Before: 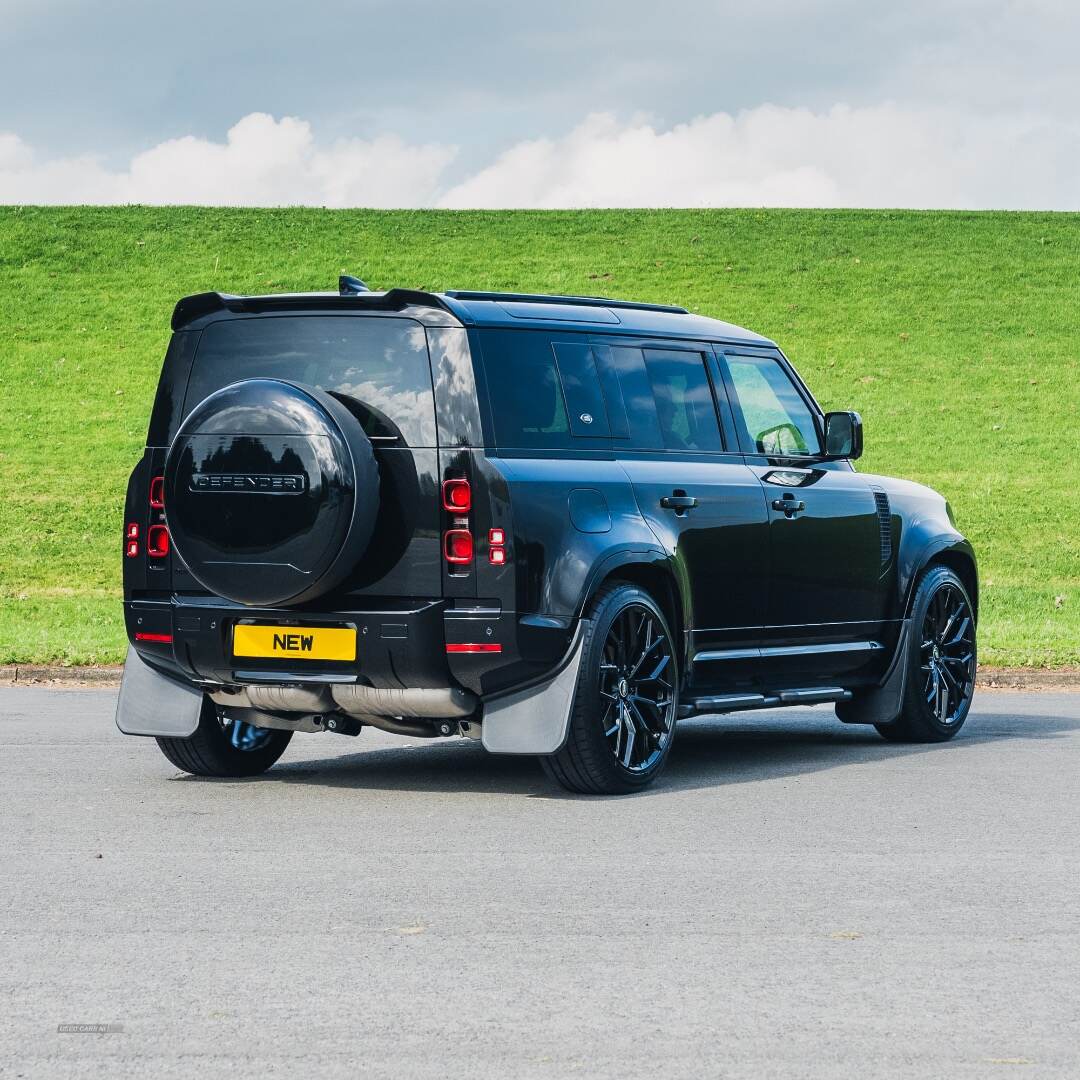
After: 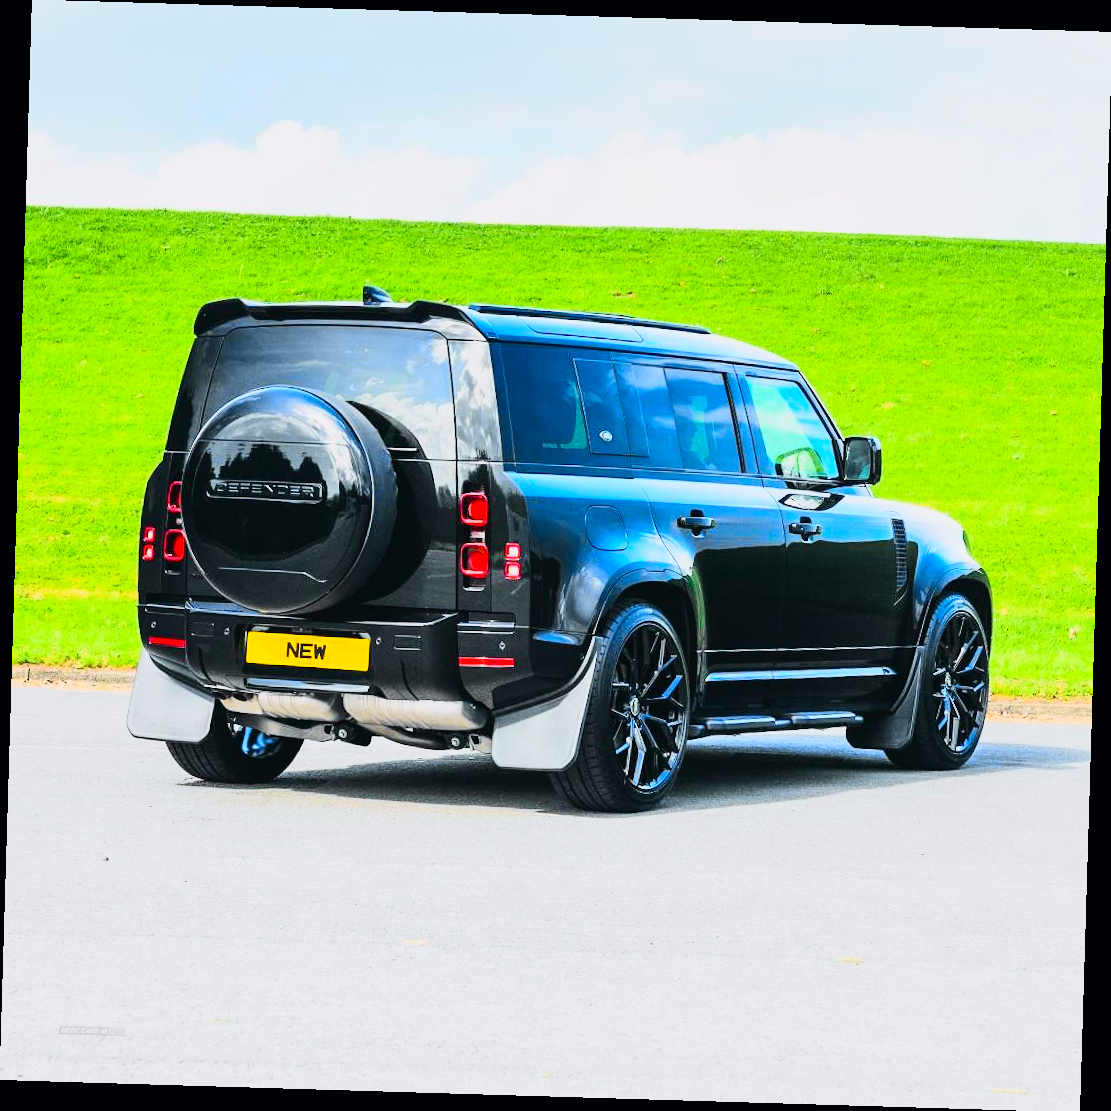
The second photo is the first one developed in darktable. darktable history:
rotate and perspective: rotation 1.72°, automatic cropping off
white balance: red 1.009, blue 1.027
tone curve: curves: ch0 [(0, 0) (0.11, 0.061) (0.256, 0.259) (0.398, 0.494) (0.498, 0.611) (0.65, 0.757) (0.835, 0.883) (1, 0.961)]; ch1 [(0, 0) (0.346, 0.307) (0.408, 0.369) (0.453, 0.457) (0.482, 0.479) (0.502, 0.498) (0.521, 0.51) (0.553, 0.554) (0.618, 0.65) (0.693, 0.727) (1, 1)]; ch2 [(0, 0) (0.366, 0.337) (0.434, 0.46) (0.485, 0.494) (0.5, 0.494) (0.511, 0.508) (0.537, 0.55) (0.579, 0.599) (0.621, 0.693) (1, 1)], color space Lab, independent channels, preserve colors none
contrast brightness saturation: contrast 0.24, brightness 0.26, saturation 0.39
